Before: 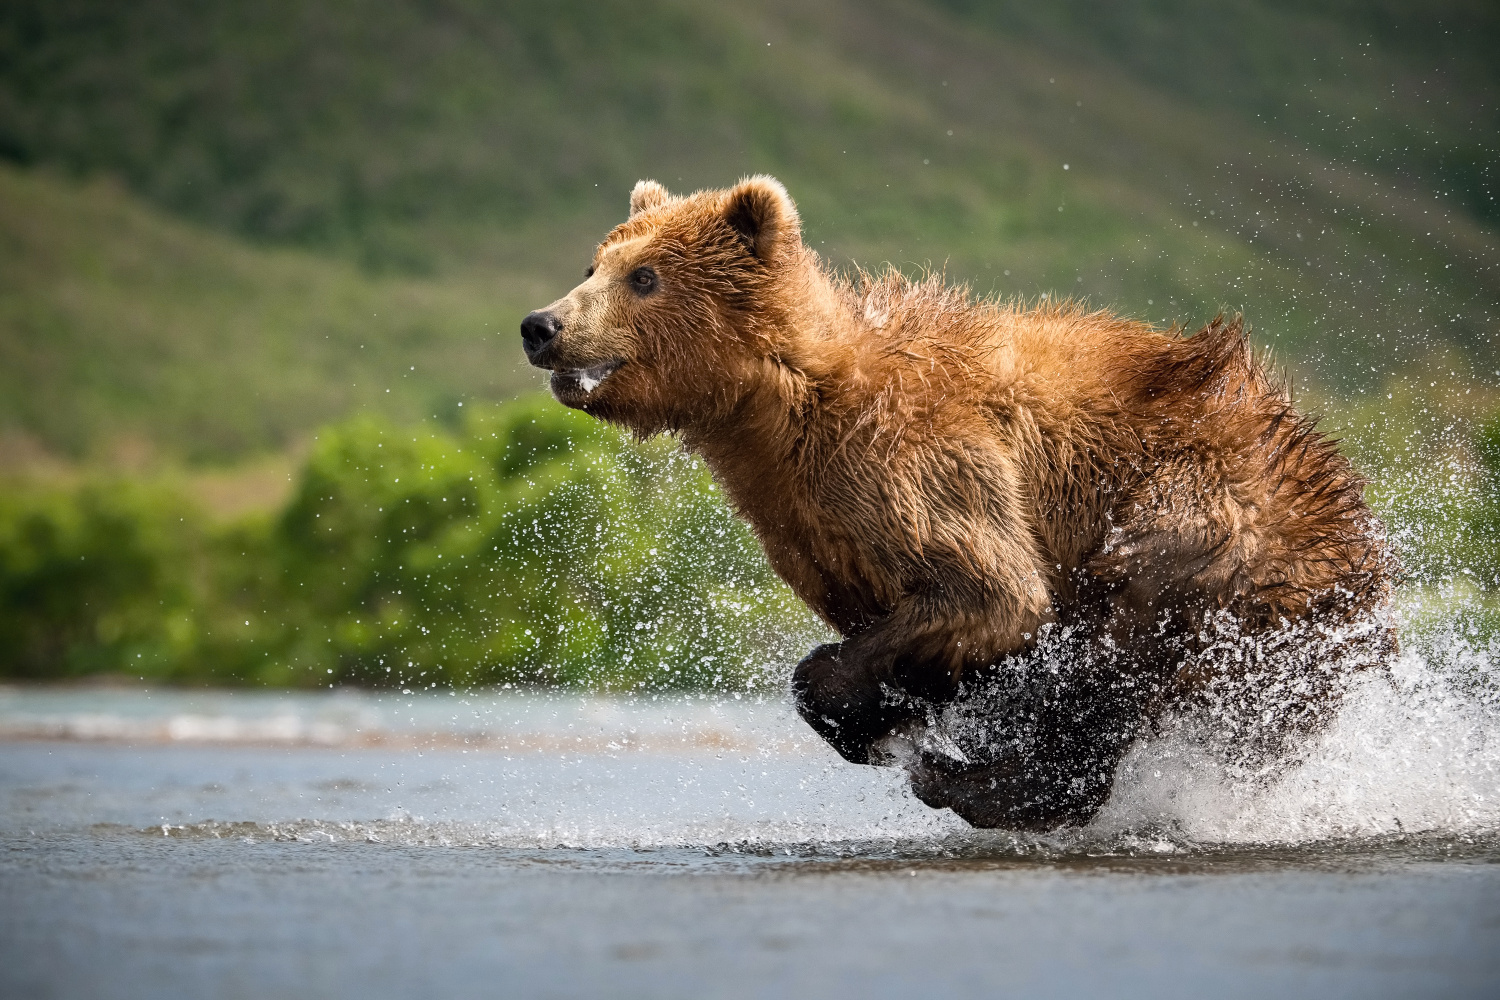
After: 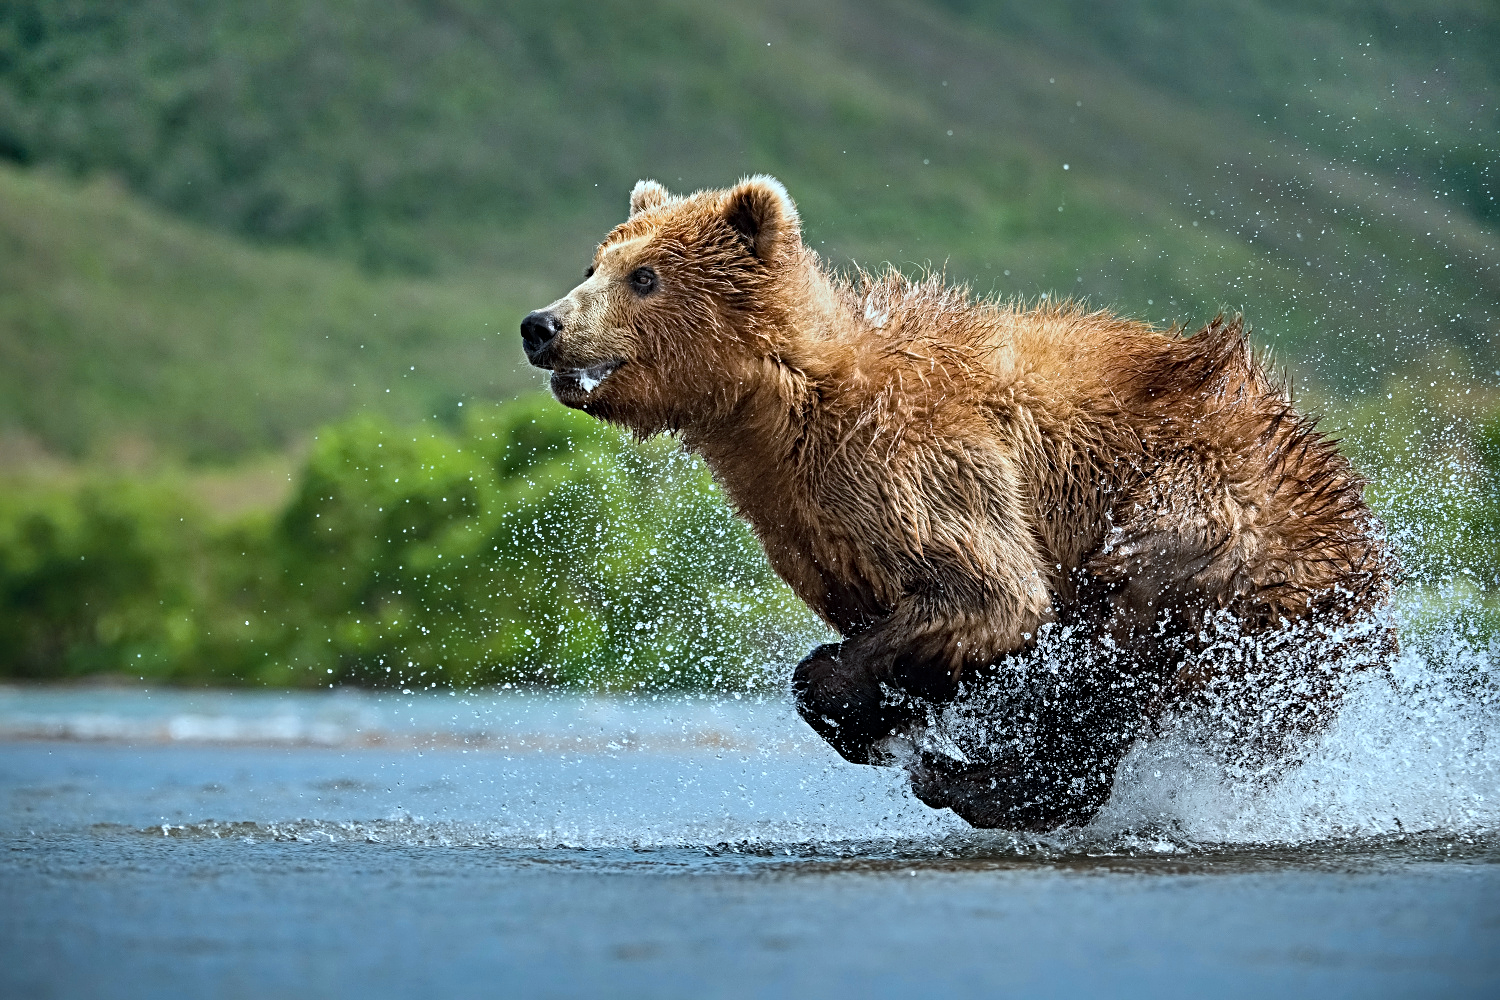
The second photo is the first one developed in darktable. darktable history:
sharpen: radius 4.891
color calibration: output R [0.999, 0.026, -0.11, 0], output G [-0.019, 1.037, -0.099, 0], output B [0.022, -0.023, 0.902, 0], x 0.383, y 0.372, temperature 3900.11 K
shadows and highlights: shadows 75.94, highlights -60.74, soften with gaussian
